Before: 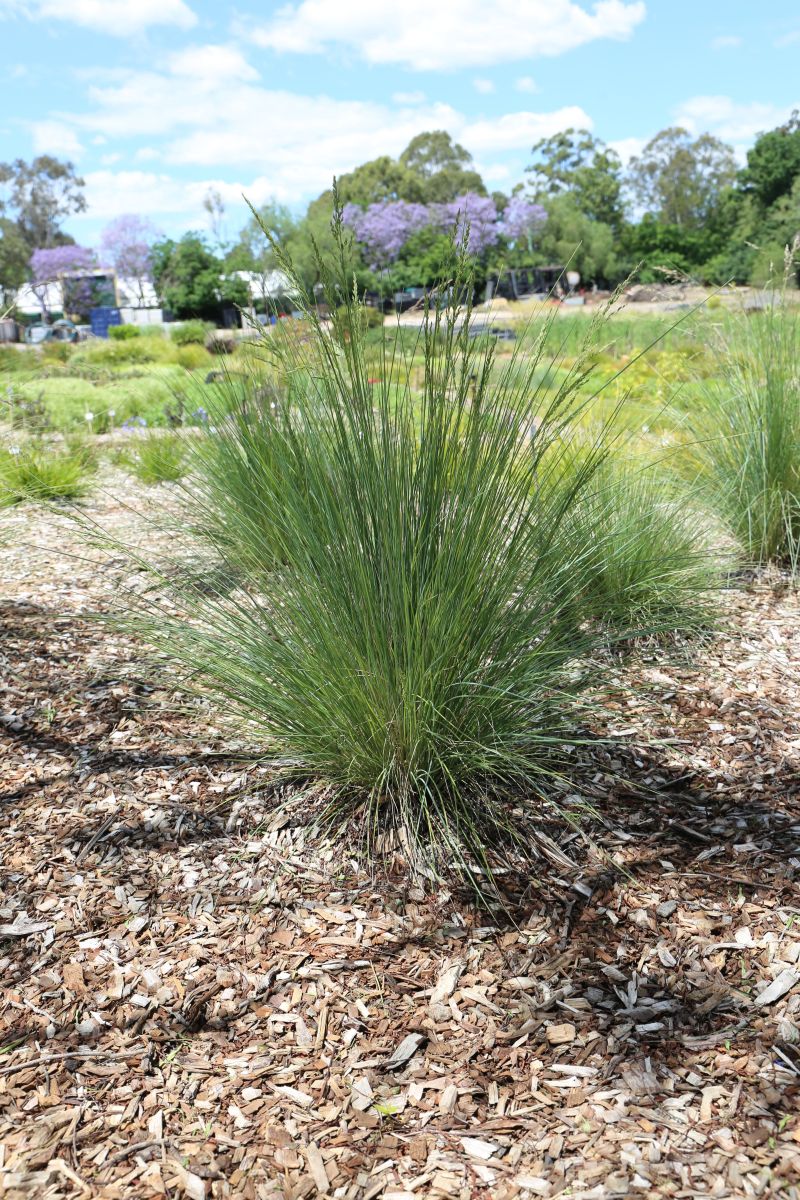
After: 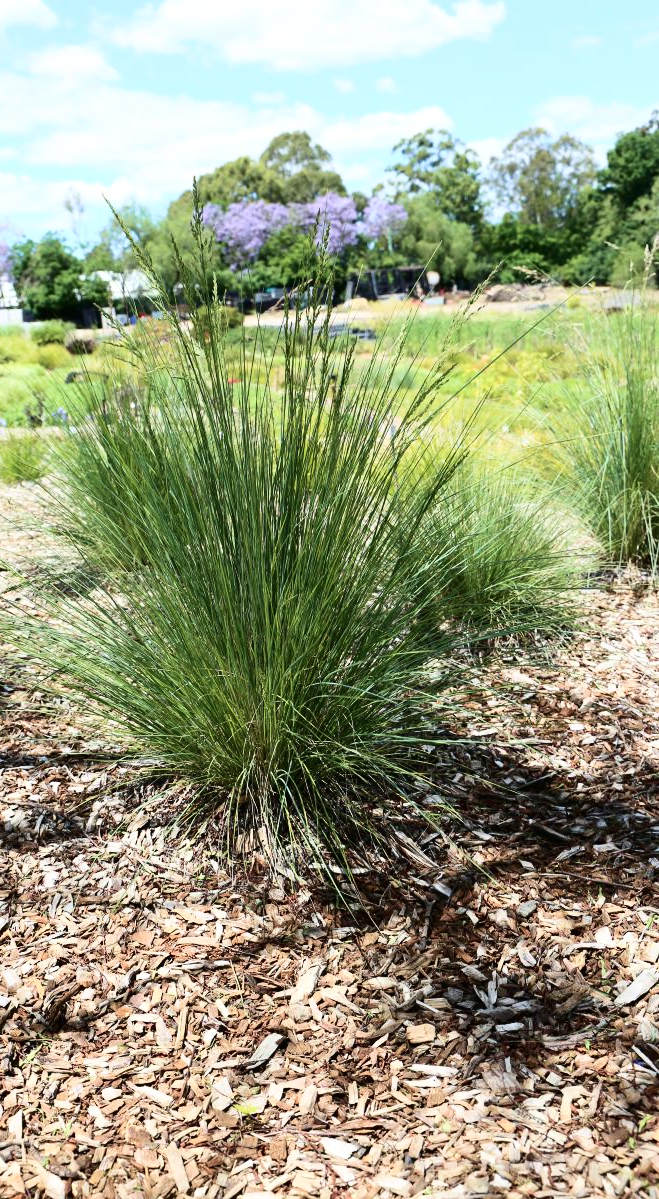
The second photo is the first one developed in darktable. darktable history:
velvia: on, module defaults
contrast brightness saturation: contrast 0.28
crop: left 17.582%, bottom 0.031%
